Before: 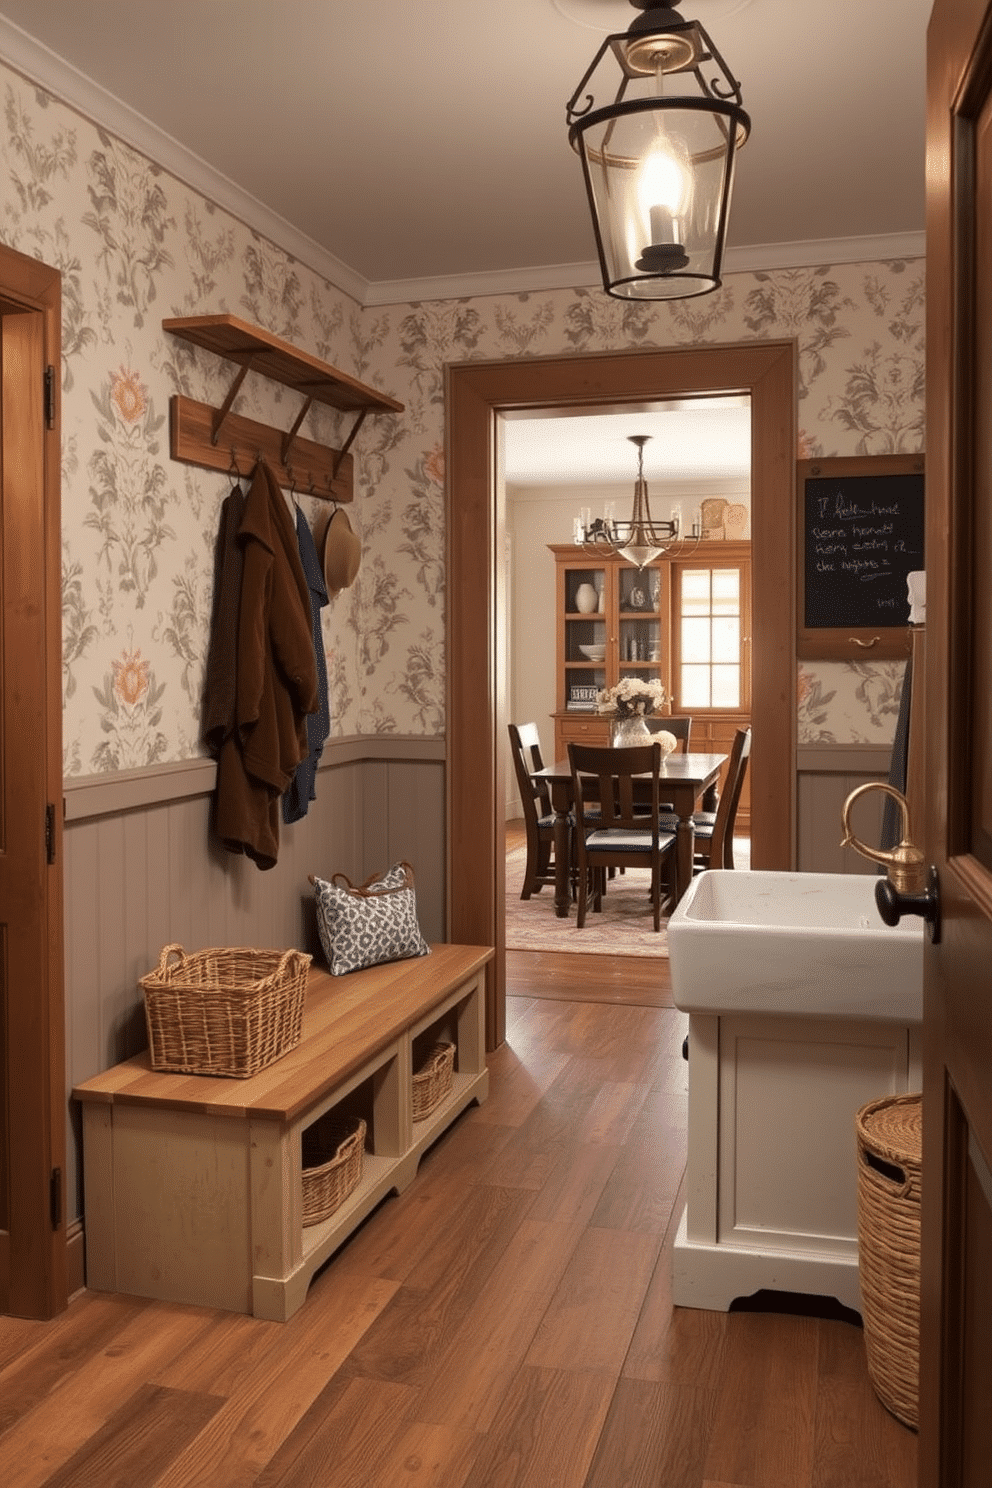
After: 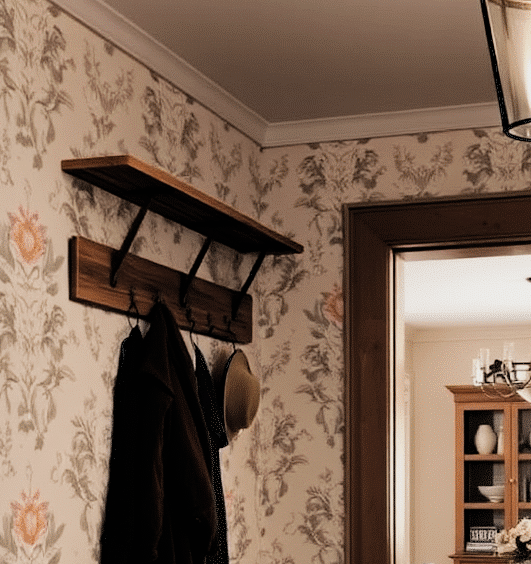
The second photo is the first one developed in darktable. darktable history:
haze removal: compatibility mode true, adaptive false
exposure: black level correction 0.001, exposure -0.121 EV, compensate highlight preservation false
shadows and highlights: low approximation 0.01, soften with gaussian
tone equalizer: -8 EV -0.389 EV, -7 EV -0.423 EV, -6 EV -0.304 EV, -5 EV -0.219 EV, -3 EV 0.25 EV, -2 EV 0.334 EV, -1 EV 0.385 EV, +0 EV 0.386 EV, smoothing diameter 2.03%, edges refinement/feathering 21.72, mask exposure compensation -1.57 EV, filter diffusion 5
filmic rgb: black relative exposure -5.11 EV, white relative exposure 4 EV, threshold 3.06 EV, hardness 2.9, contrast 1.297, add noise in highlights 0.002, preserve chrominance luminance Y, color science v3 (2019), use custom middle-gray values true, contrast in highlights soft, enable highlight reconstruction true
crop: left 10.235%, top 10.701%, right 36.164%, bottom 51.391%
